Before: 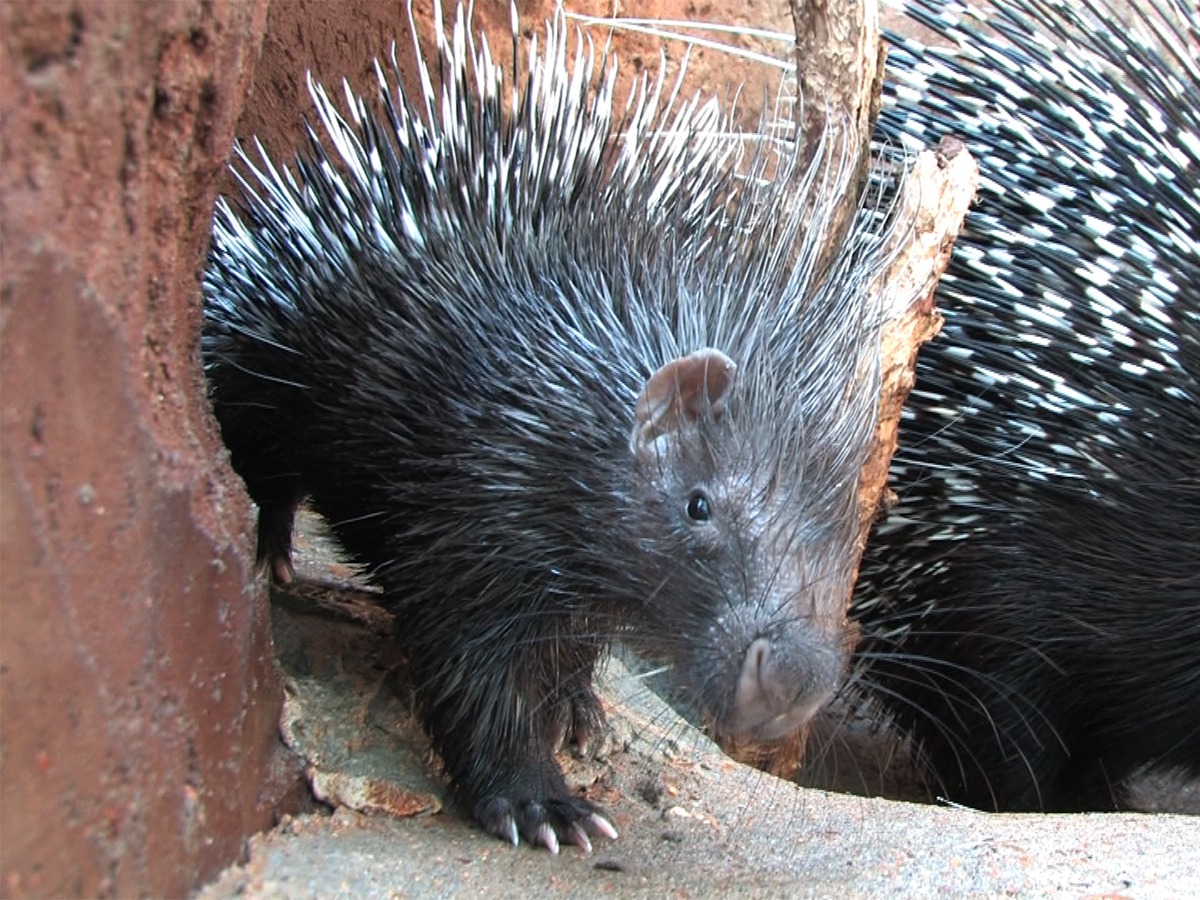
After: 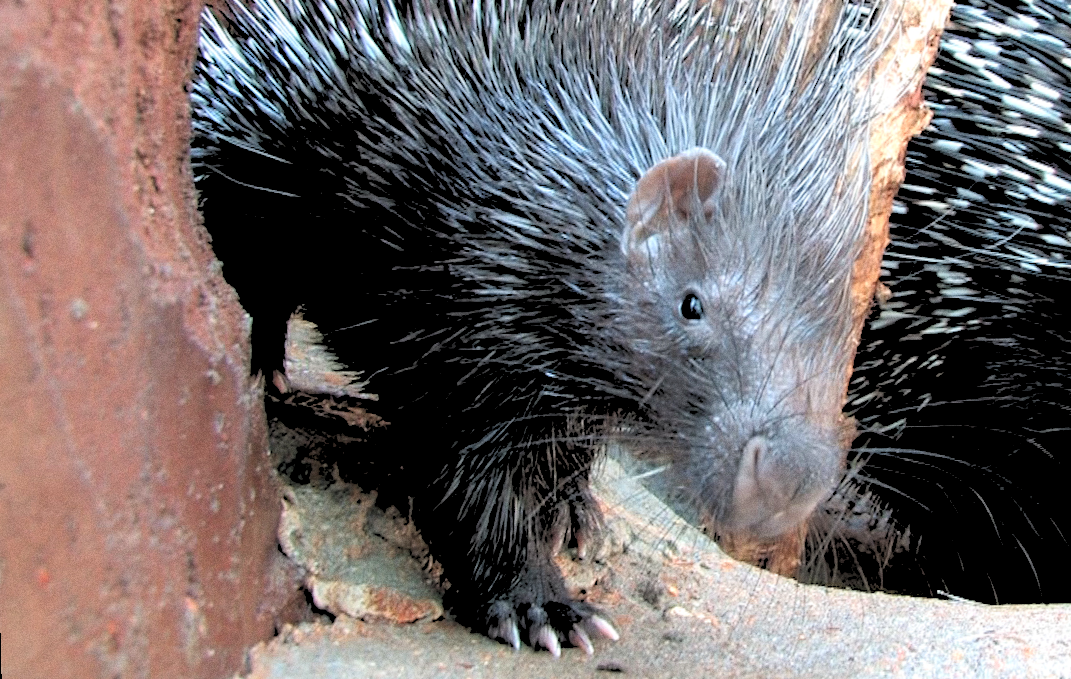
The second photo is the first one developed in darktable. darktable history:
crop: top 20.916%, right 9.437%, bottom 0.316%
rgb levels: levels [[0.027, 0.429, 0.996], [0, 0.5, 1], [0, 0.5, 1]]
rotate and perspective: rotation -1.42°, crop left 0.016, crop right 0.984, crop top 0.035, crop bottom 0.965
grain: coarseness 0.47 ISO
